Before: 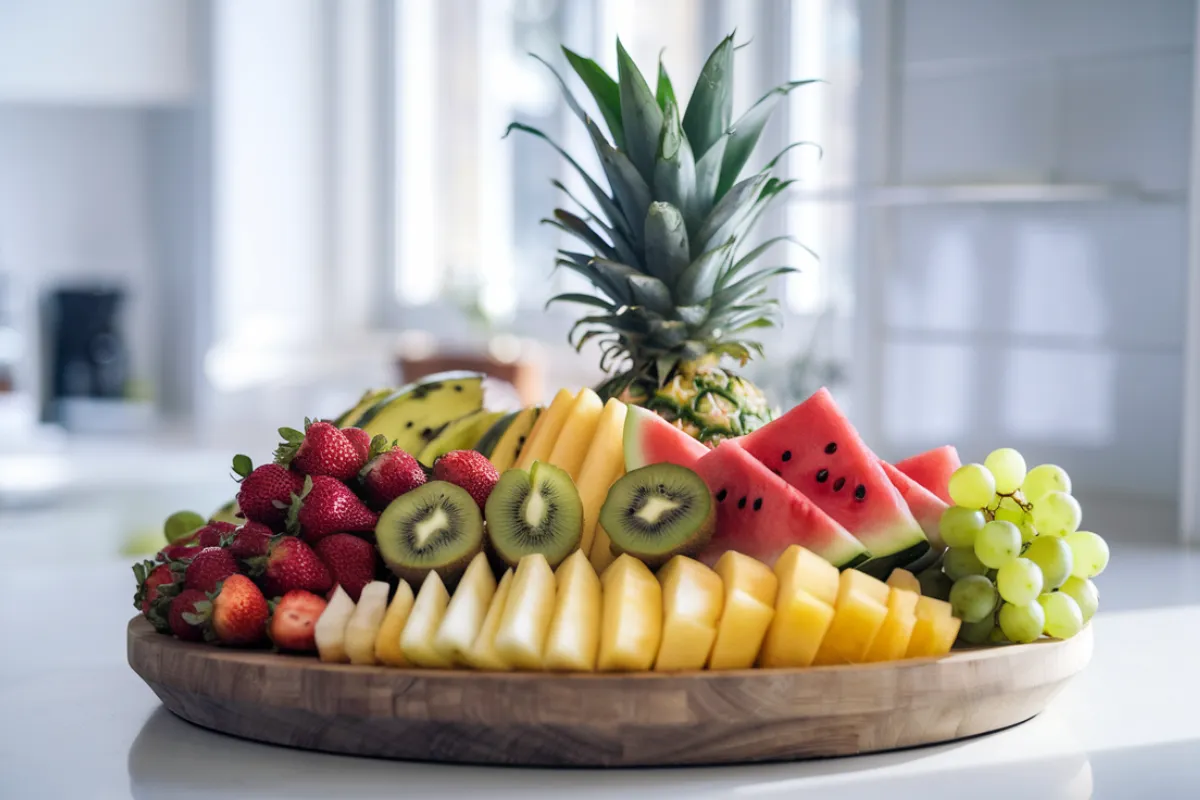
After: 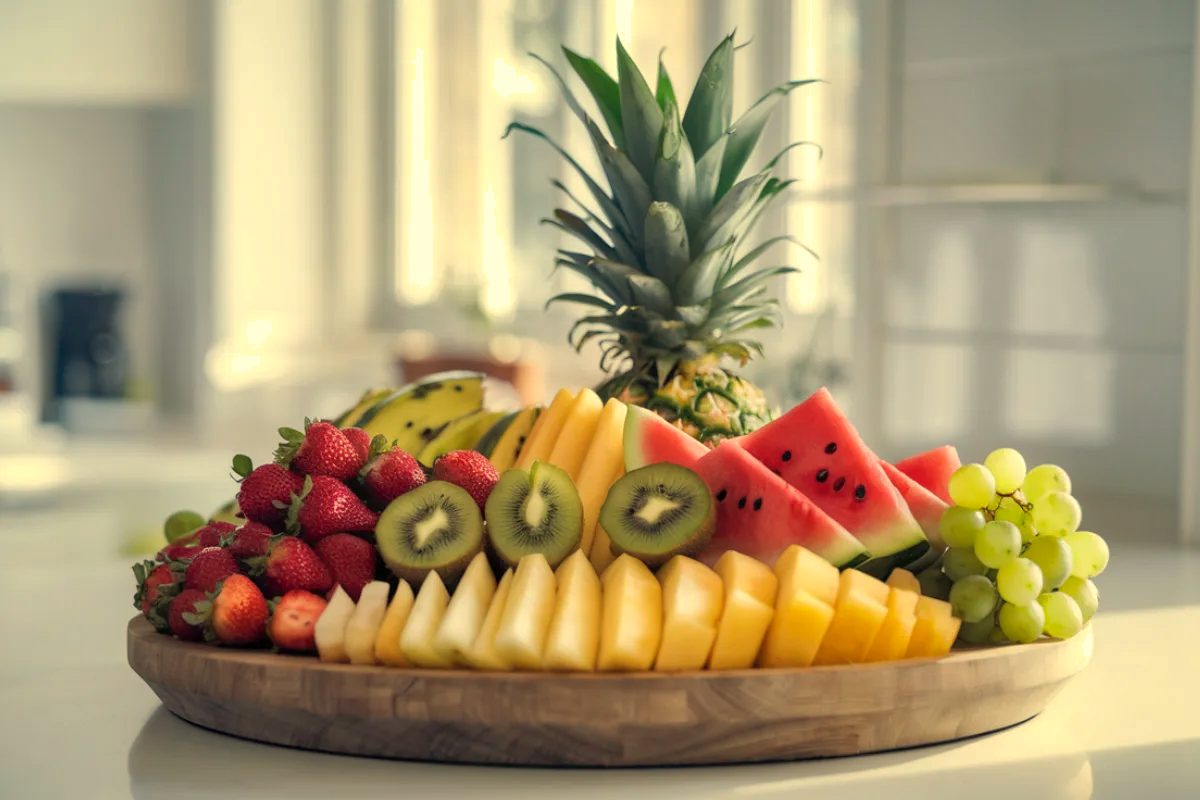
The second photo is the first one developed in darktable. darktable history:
shadows and highlights: on, module defaults
white balance: red 1.08, blue 0.791
